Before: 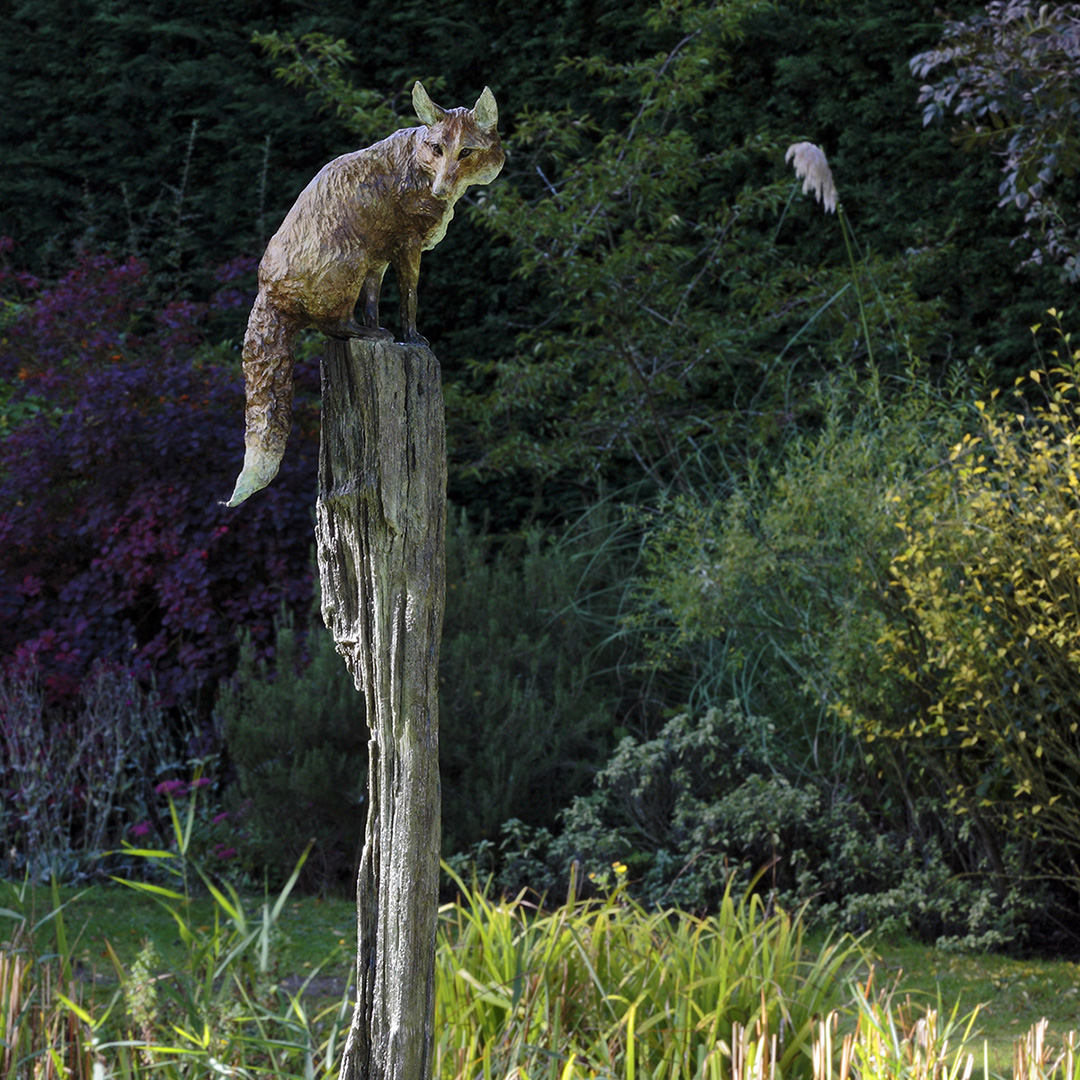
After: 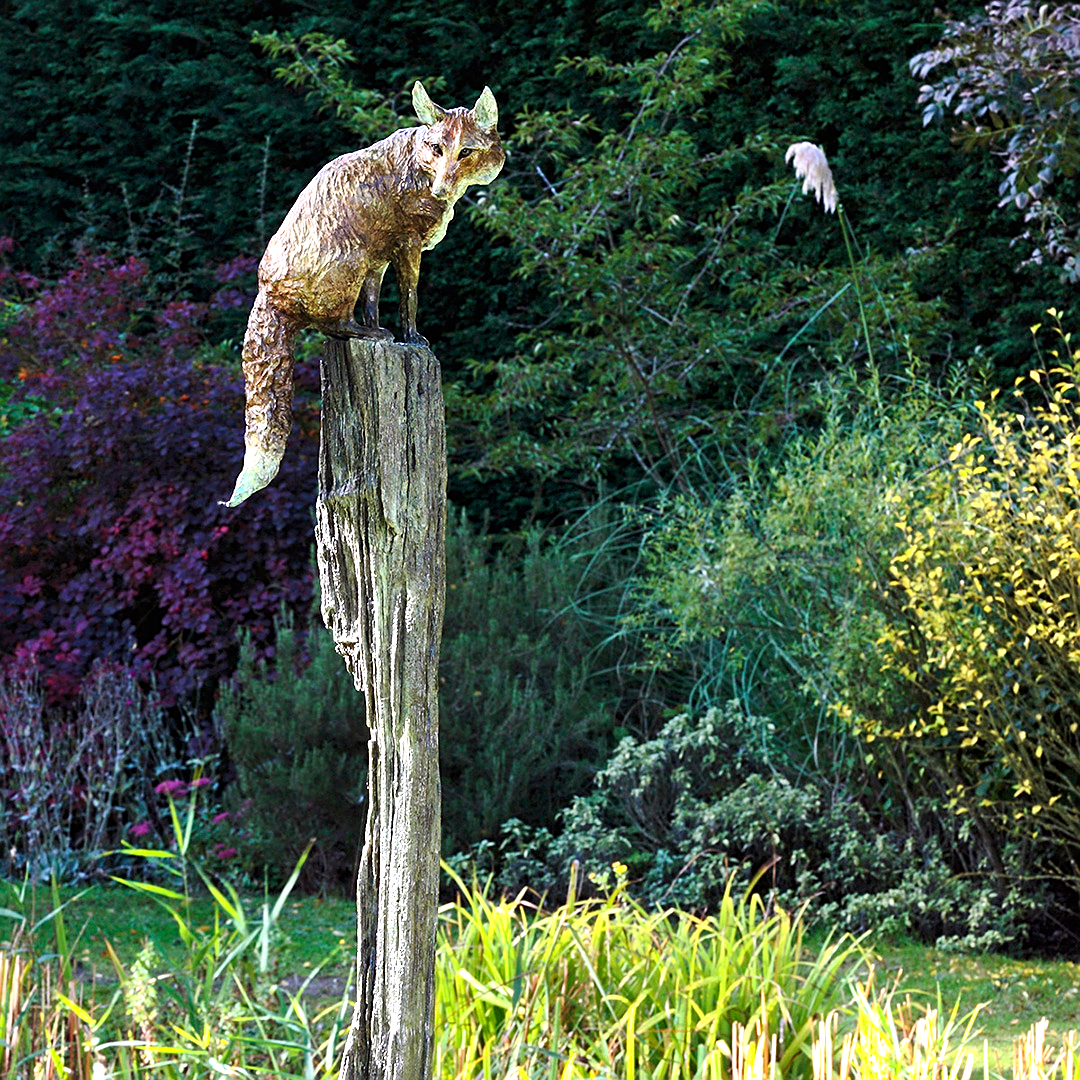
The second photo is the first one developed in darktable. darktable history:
exposure: black level correction 0, exposure 1.17 EV, compensate highlight preservation false
contrast brightness saturation: contrast 0.096, brightness 0.016, saturation 0.016
sharpen: on, module defaults
